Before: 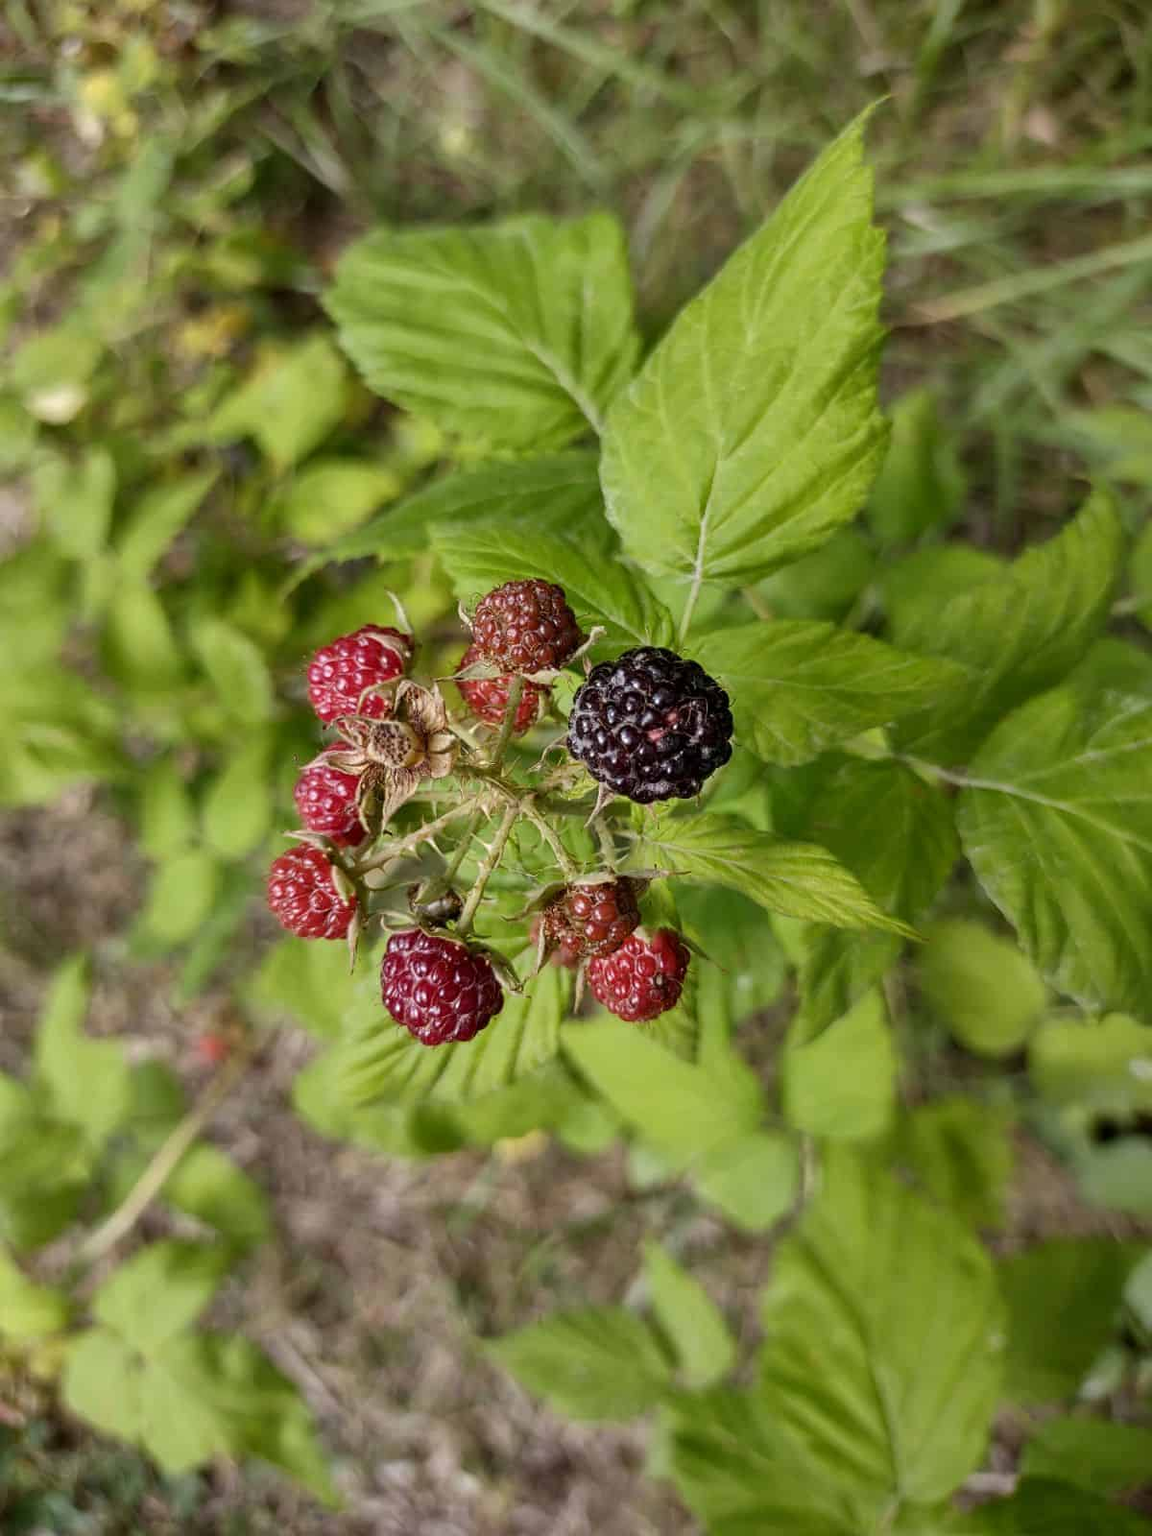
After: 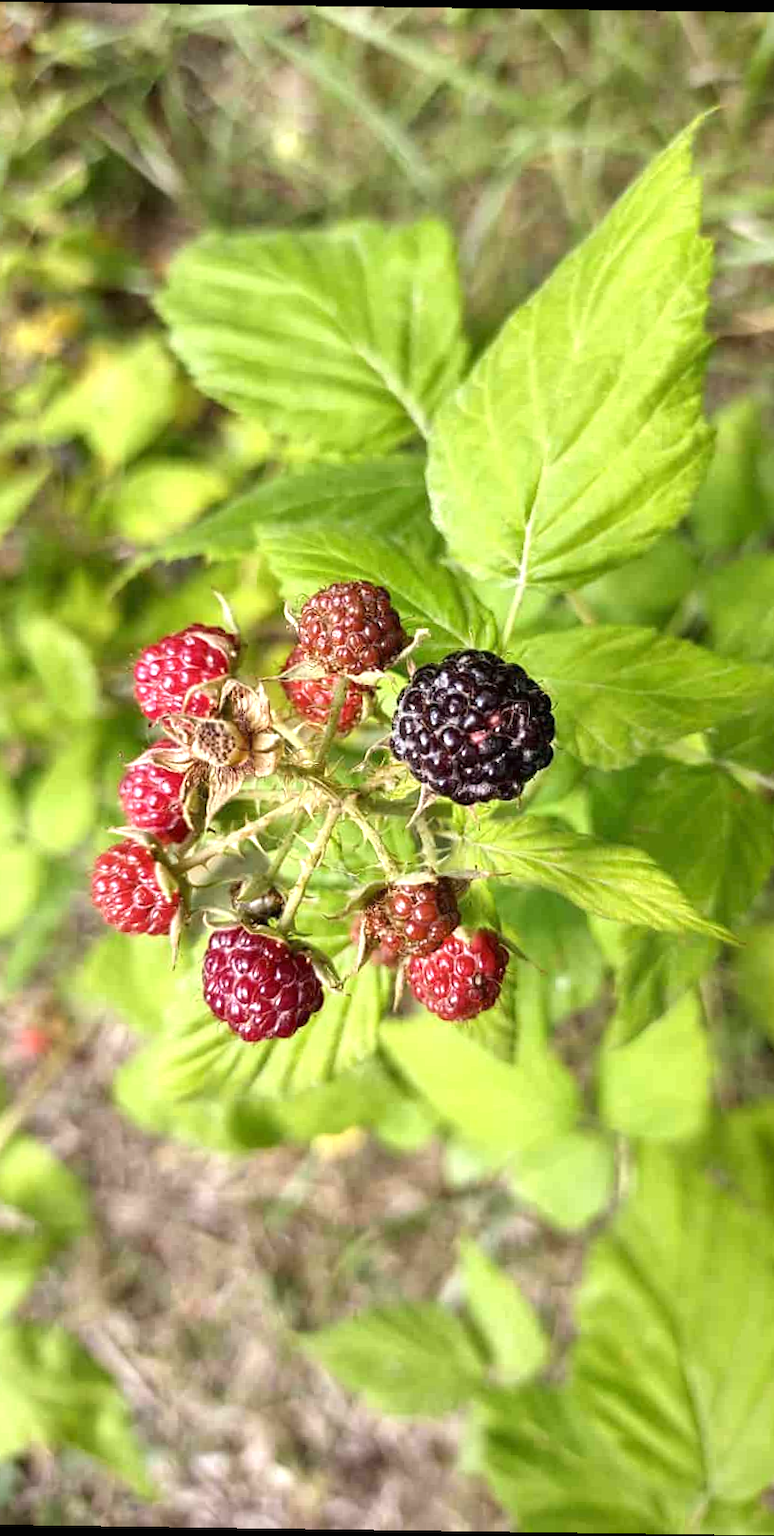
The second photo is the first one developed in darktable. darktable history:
exposure: black level correction 0, exposure 1.1 EV, compensate exposure bias true, compensate highlight preservation false
crop and rotate: left 15.754%, right 17.579%
rotate and perspective: rotation 0.8°, automatic cropping off
